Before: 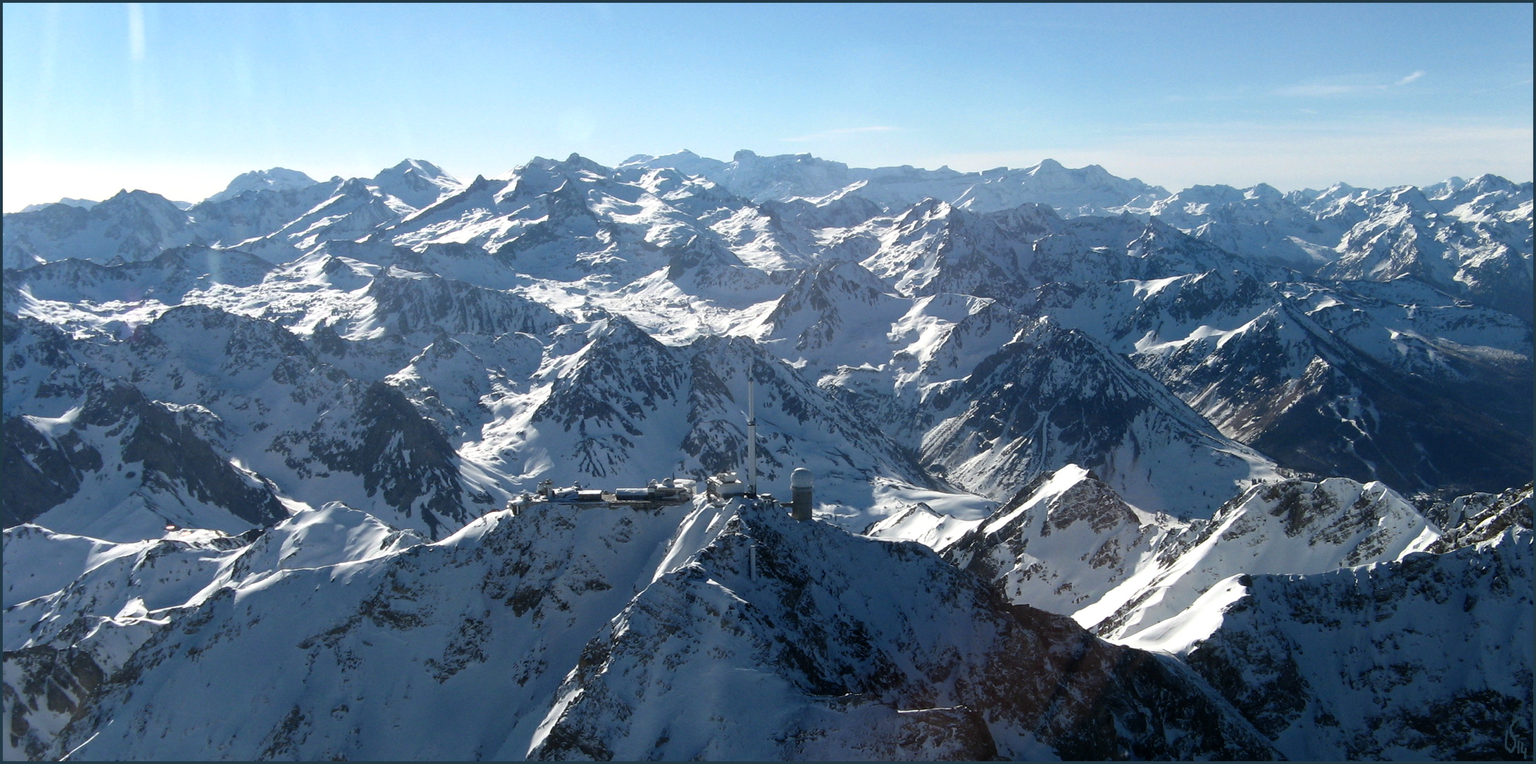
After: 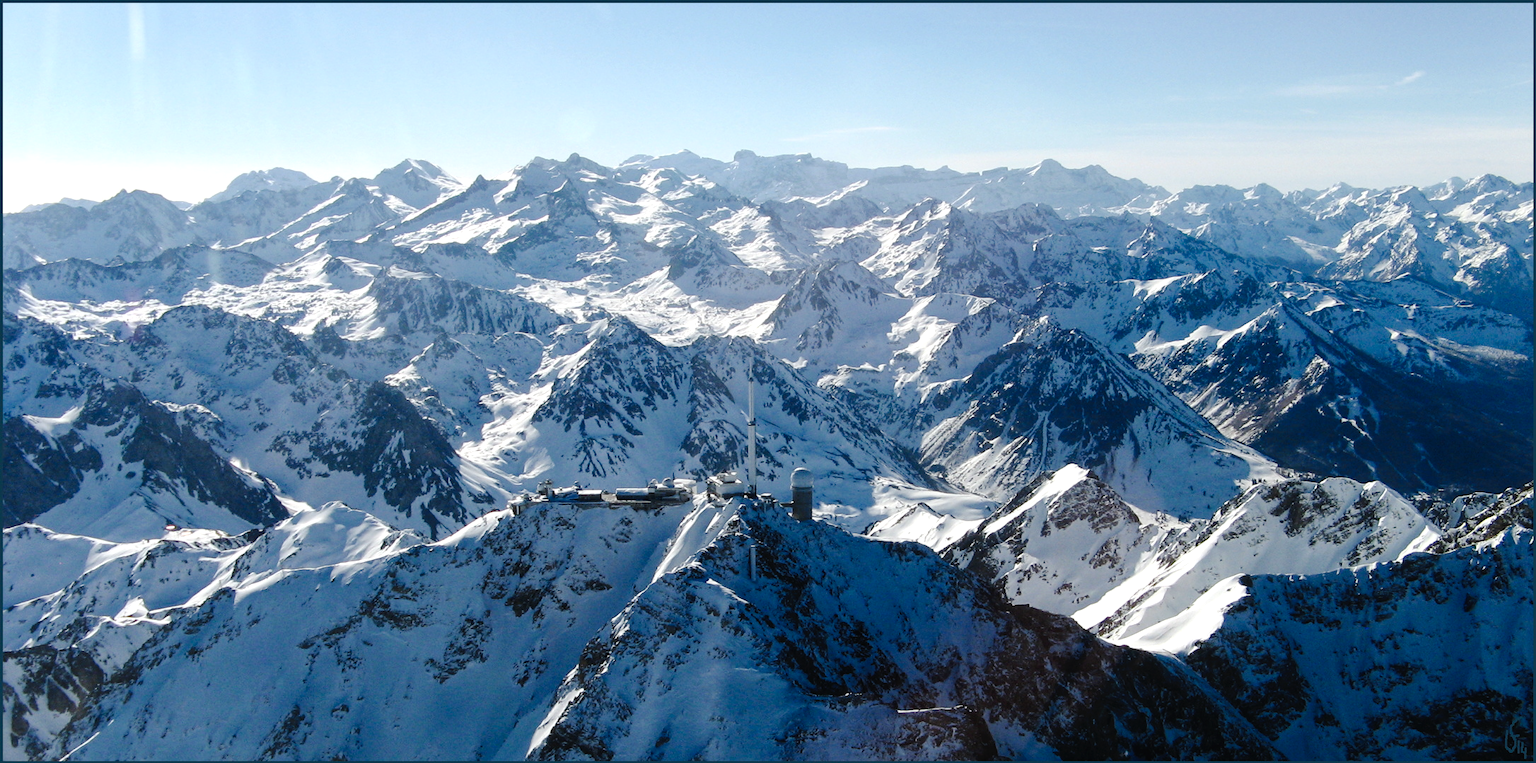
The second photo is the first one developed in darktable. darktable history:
local contrast: highlights 100%, shadows 100%, detail 120%, midtone range 0.2
tone curve: curves: ch0 [(0, 0) (0.003, 0.034) (0.011, 0.038) (0.025, 0.046) (0.044, 0.054) (0.069, 0.06) (0.1, 0.079) (0.136, 0.114) (0.177, 0.151) (0.224, 0.213) (0.277, 0.293) (0.335, 0.385) (0.399, 0.482) (0.468, 0.578) (0.543, 0.655) (0.623, 0.724) (0.709, 0.786) (0.801, 0.854) (0.898, 0.922) (1, 1)], preserve colors none
